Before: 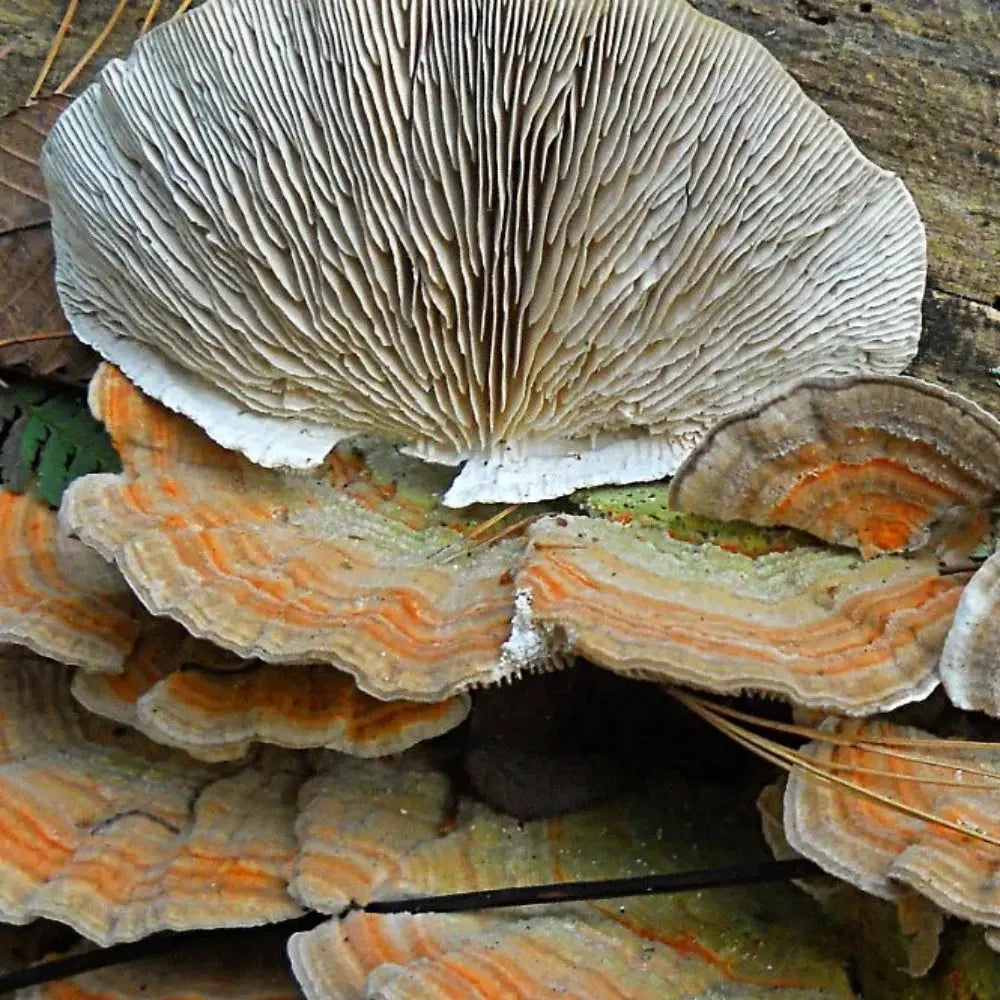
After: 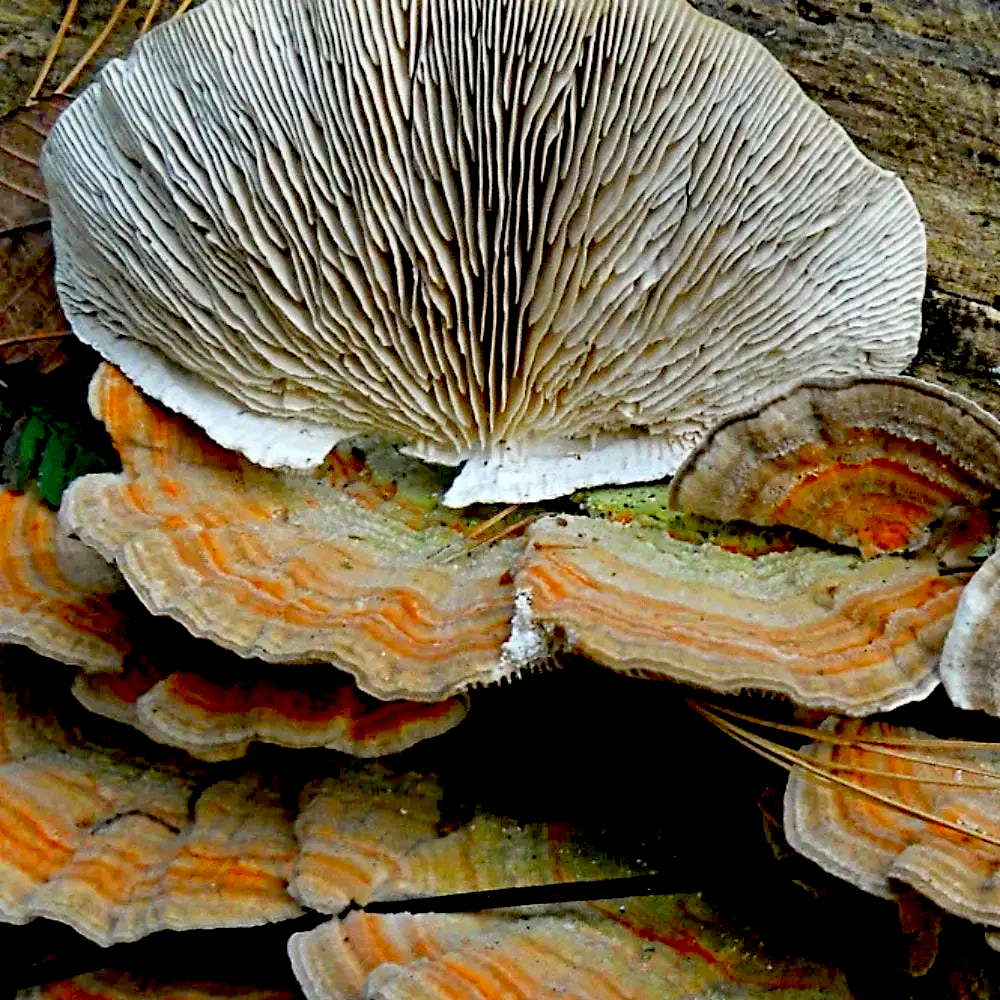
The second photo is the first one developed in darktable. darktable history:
exposure: black level correction 0.047, exposure 0.013 EV, compensate highlight preservation false
bloom: size 9%, threshold 100%, strength 7%
